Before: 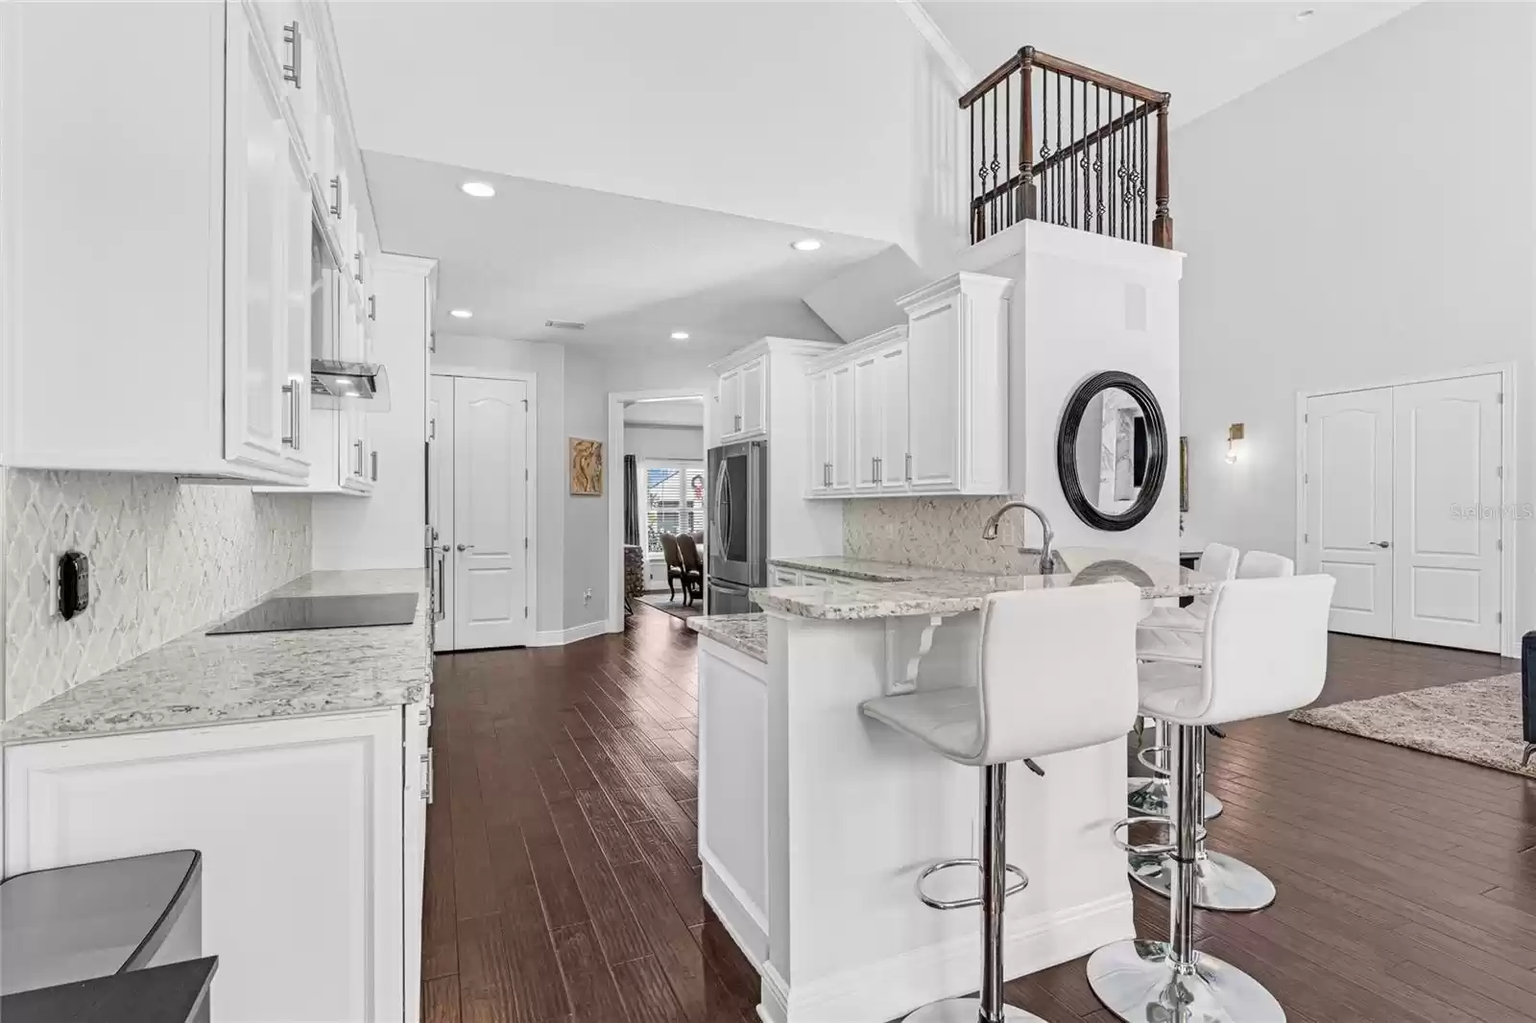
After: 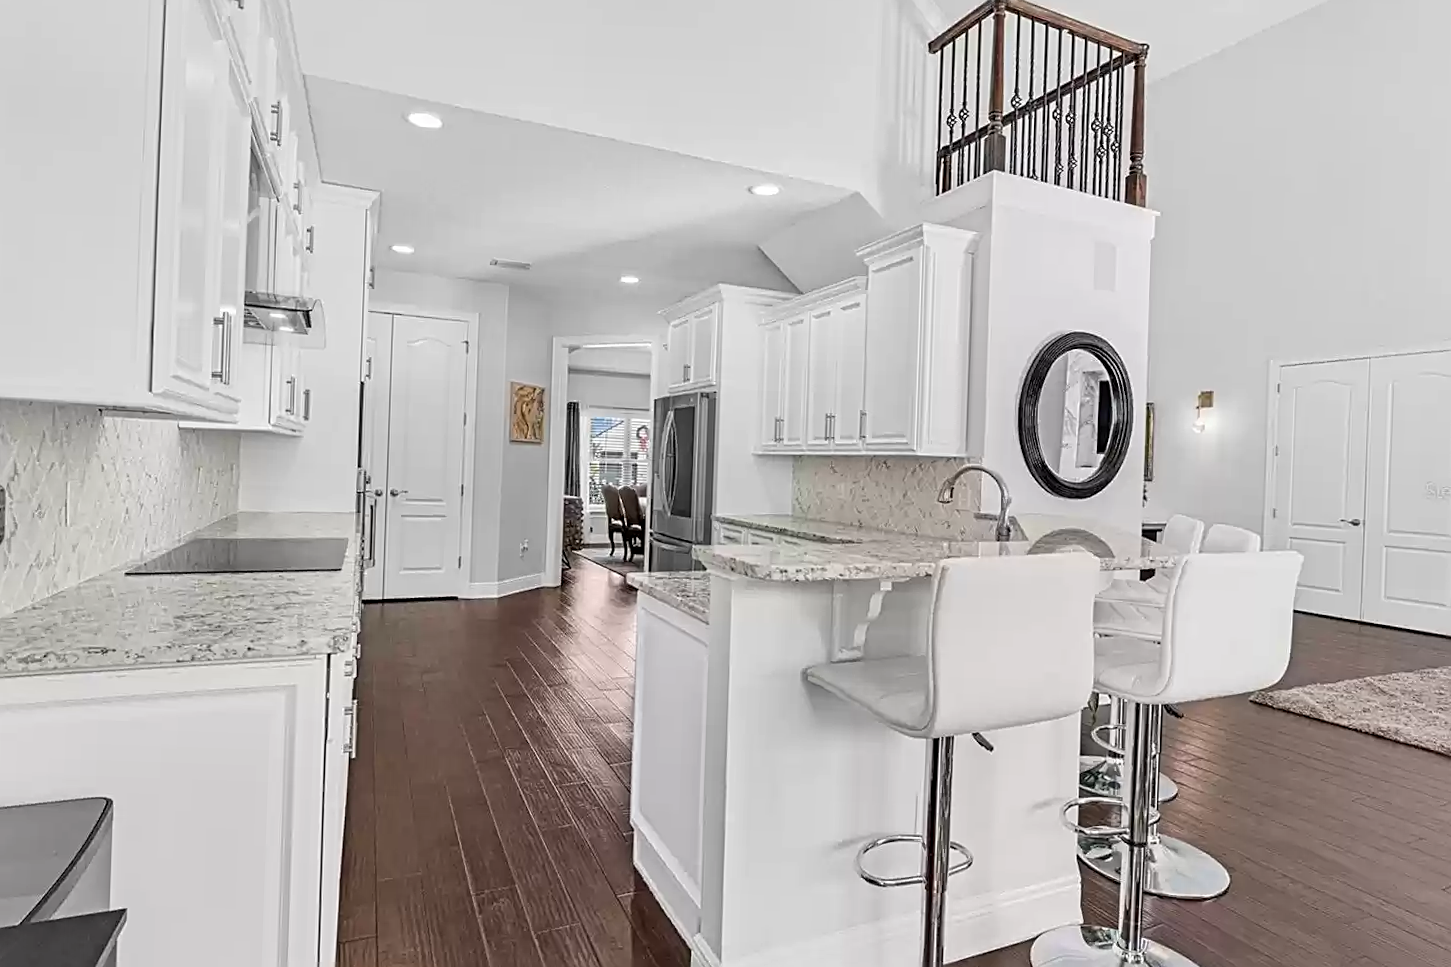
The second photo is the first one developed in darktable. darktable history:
crop and rotate: angle -1.96°, left 3.097%, top 4.154%, right 1.586%, bottom 0.529%
sharpen: on, module defaults
